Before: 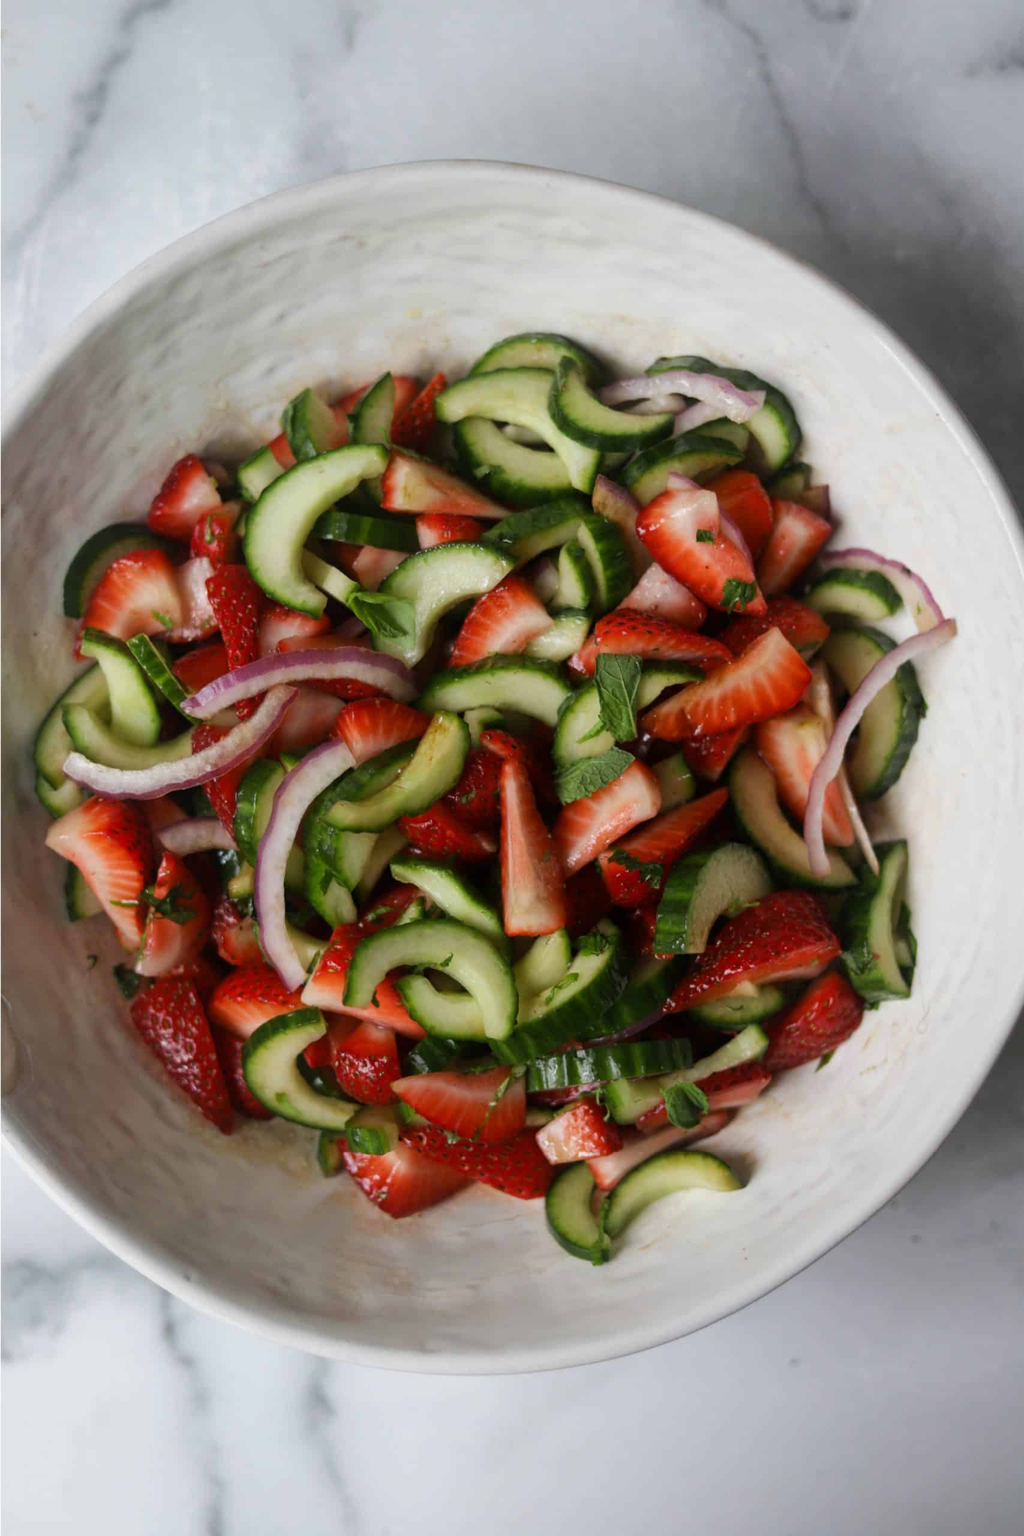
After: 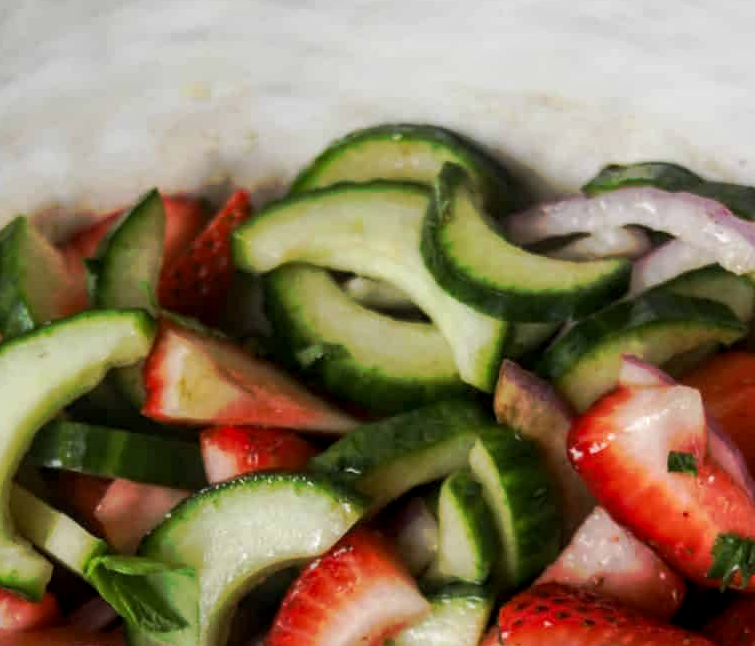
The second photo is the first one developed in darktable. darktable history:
exposure: compensate highlight preservation false
tone curve: curves: ch0 [(0, 0) (0.003, 0.003) (0.011, 0.011) (0.025, 0.024) (0.044, 0.043) (0.069, 0.068) (0.1, 0.097) (0.136, 0.133) (0.177, 0.173) (0.224, 0.219) (0.277, 0.271) (0.335, 0.327) (0.399, 0.39) (0.468, 0.457) (0.543, 0.582) (0.623, 0.655) (0.709, 0.734) (0.801, 0.817) (0.898, 0.906) (1, 1)], preserve colors none
local contrast: detail 130%
crop: left 28.905%, top 16.842%, right 26.829%, bottom 57.91%
